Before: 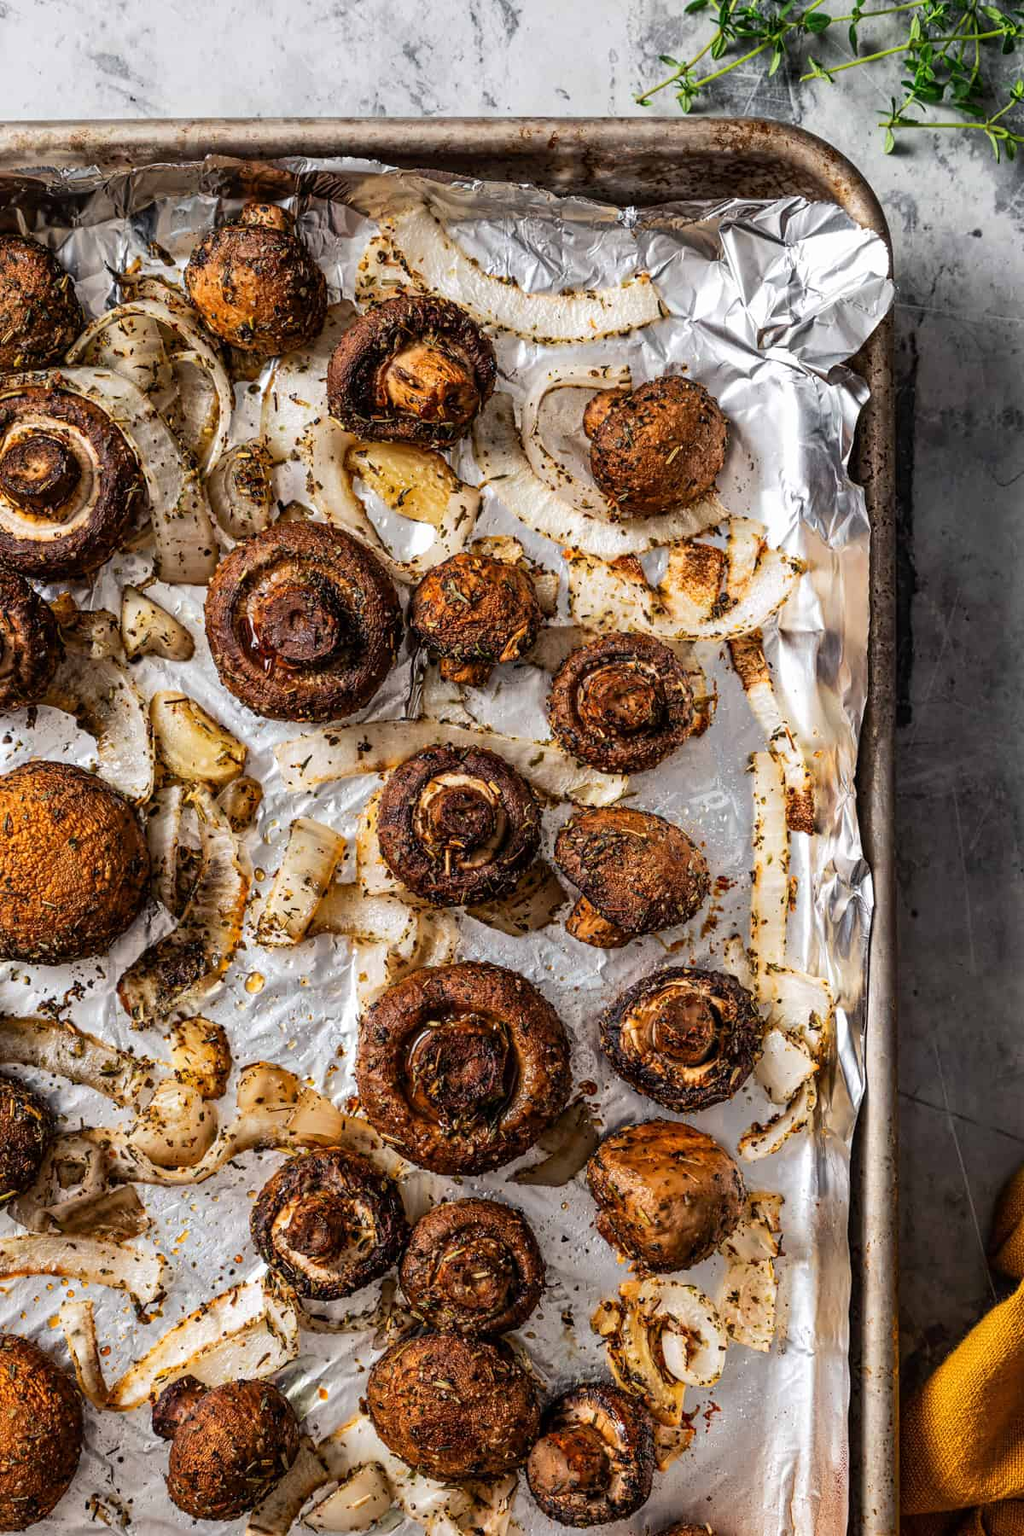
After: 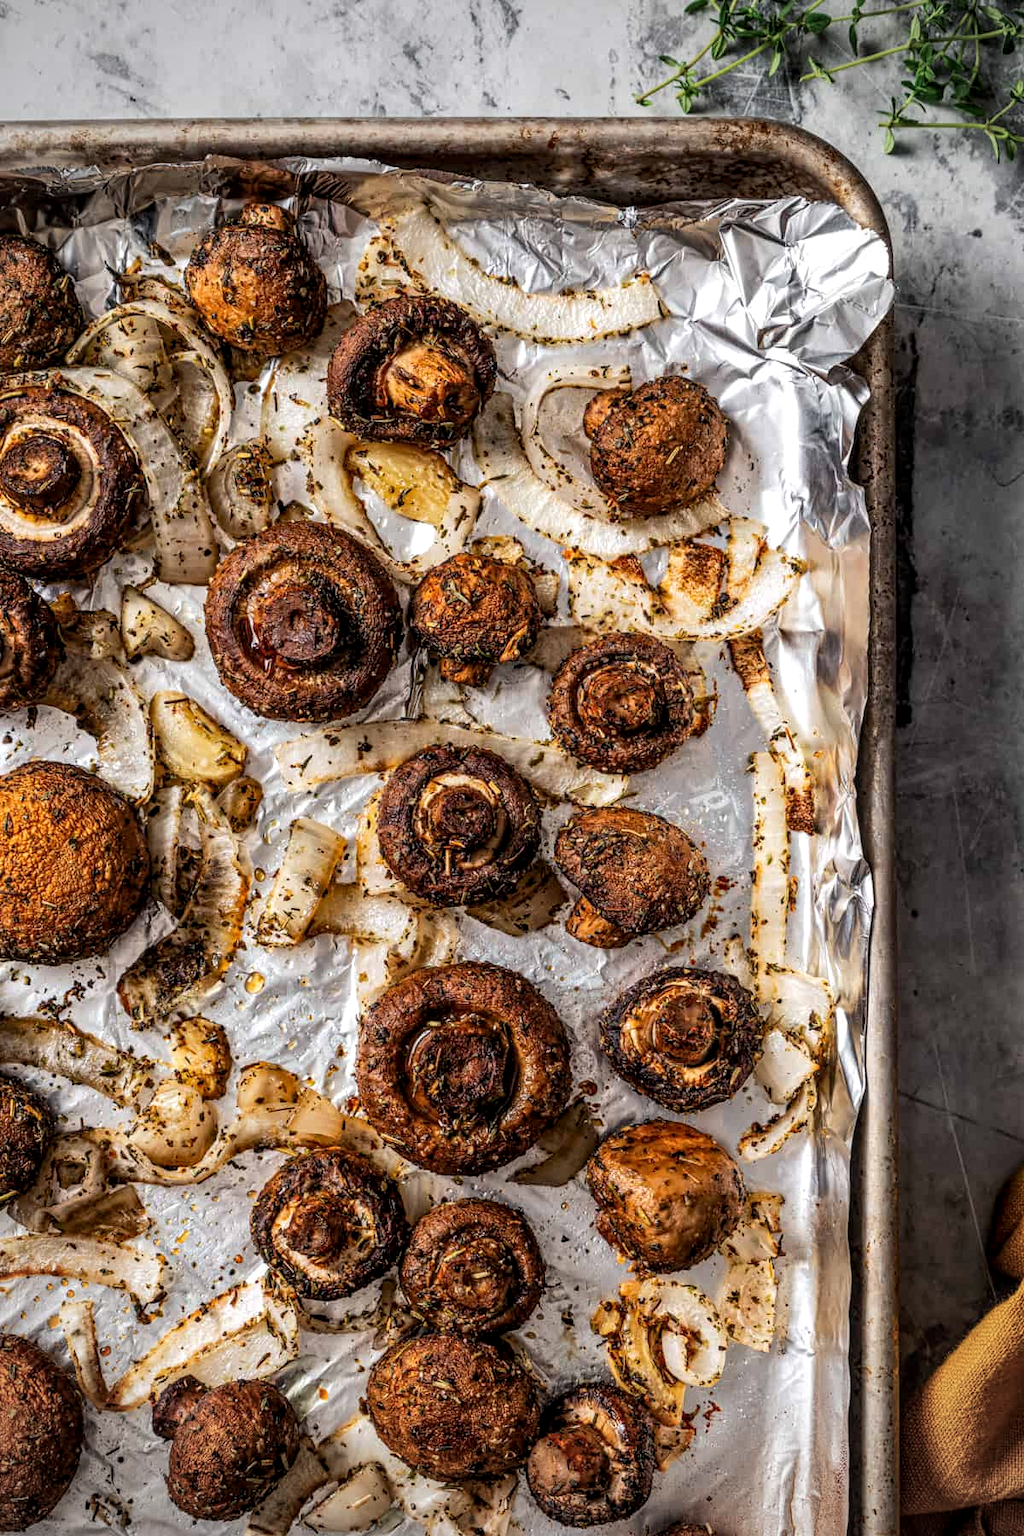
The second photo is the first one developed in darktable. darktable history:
vignetting: on, module defaults
local contrast: detail 130%
